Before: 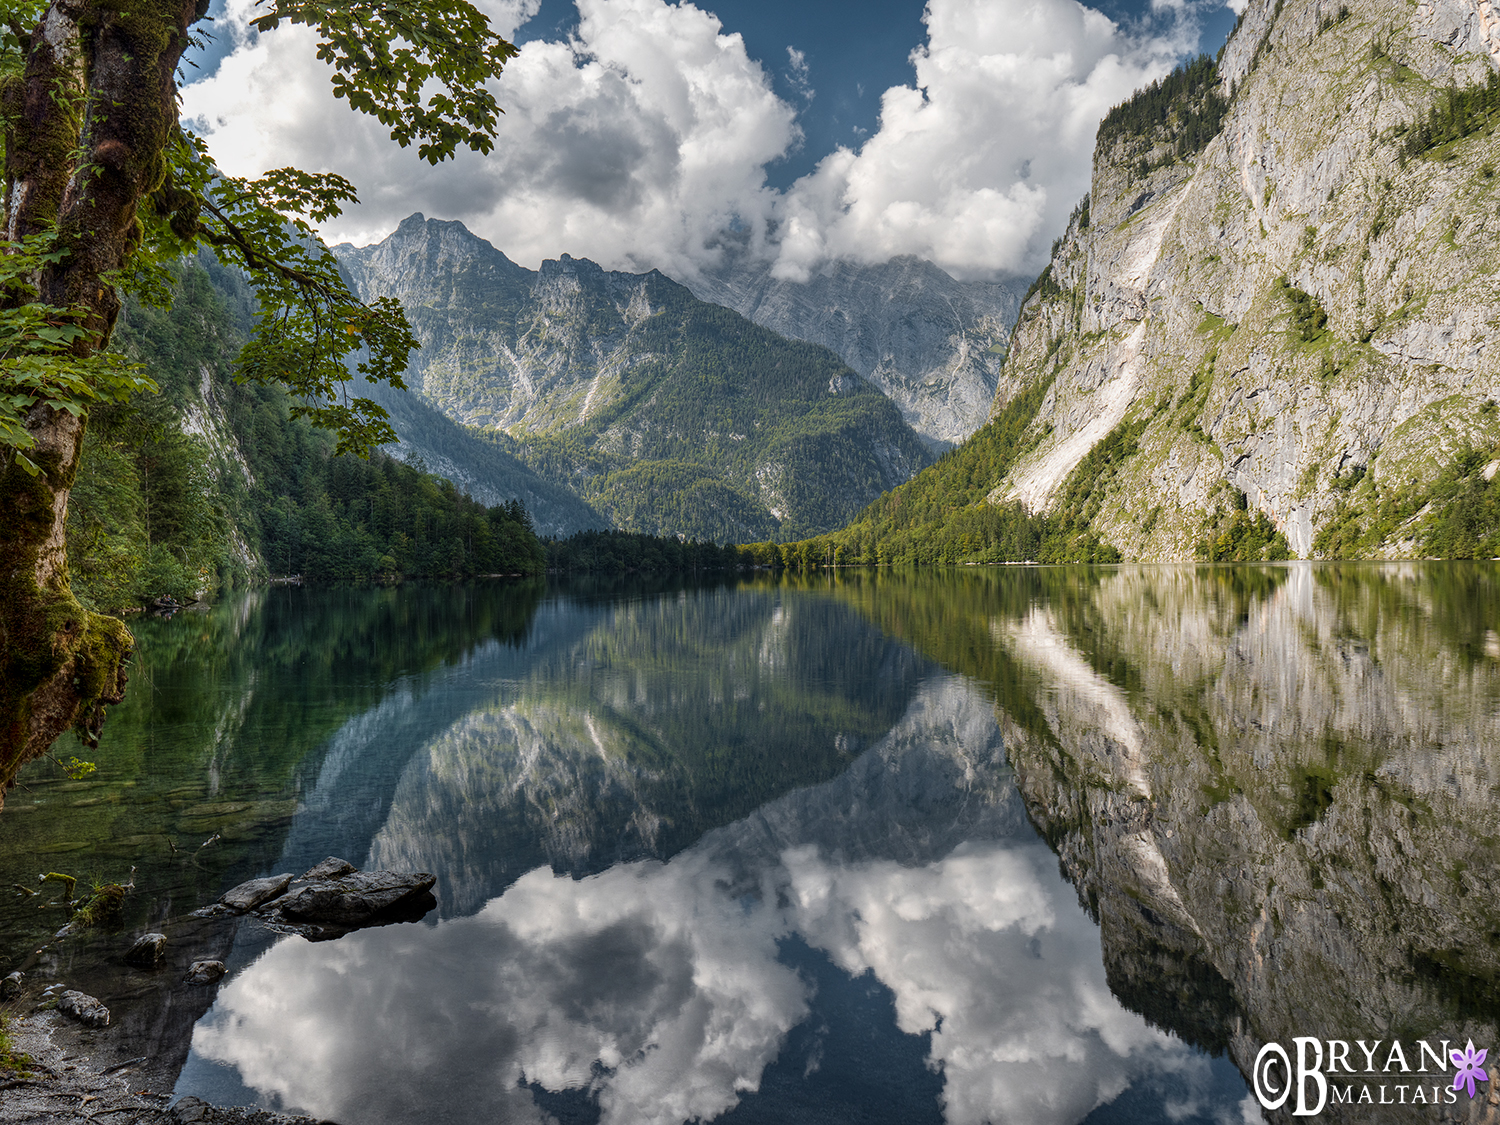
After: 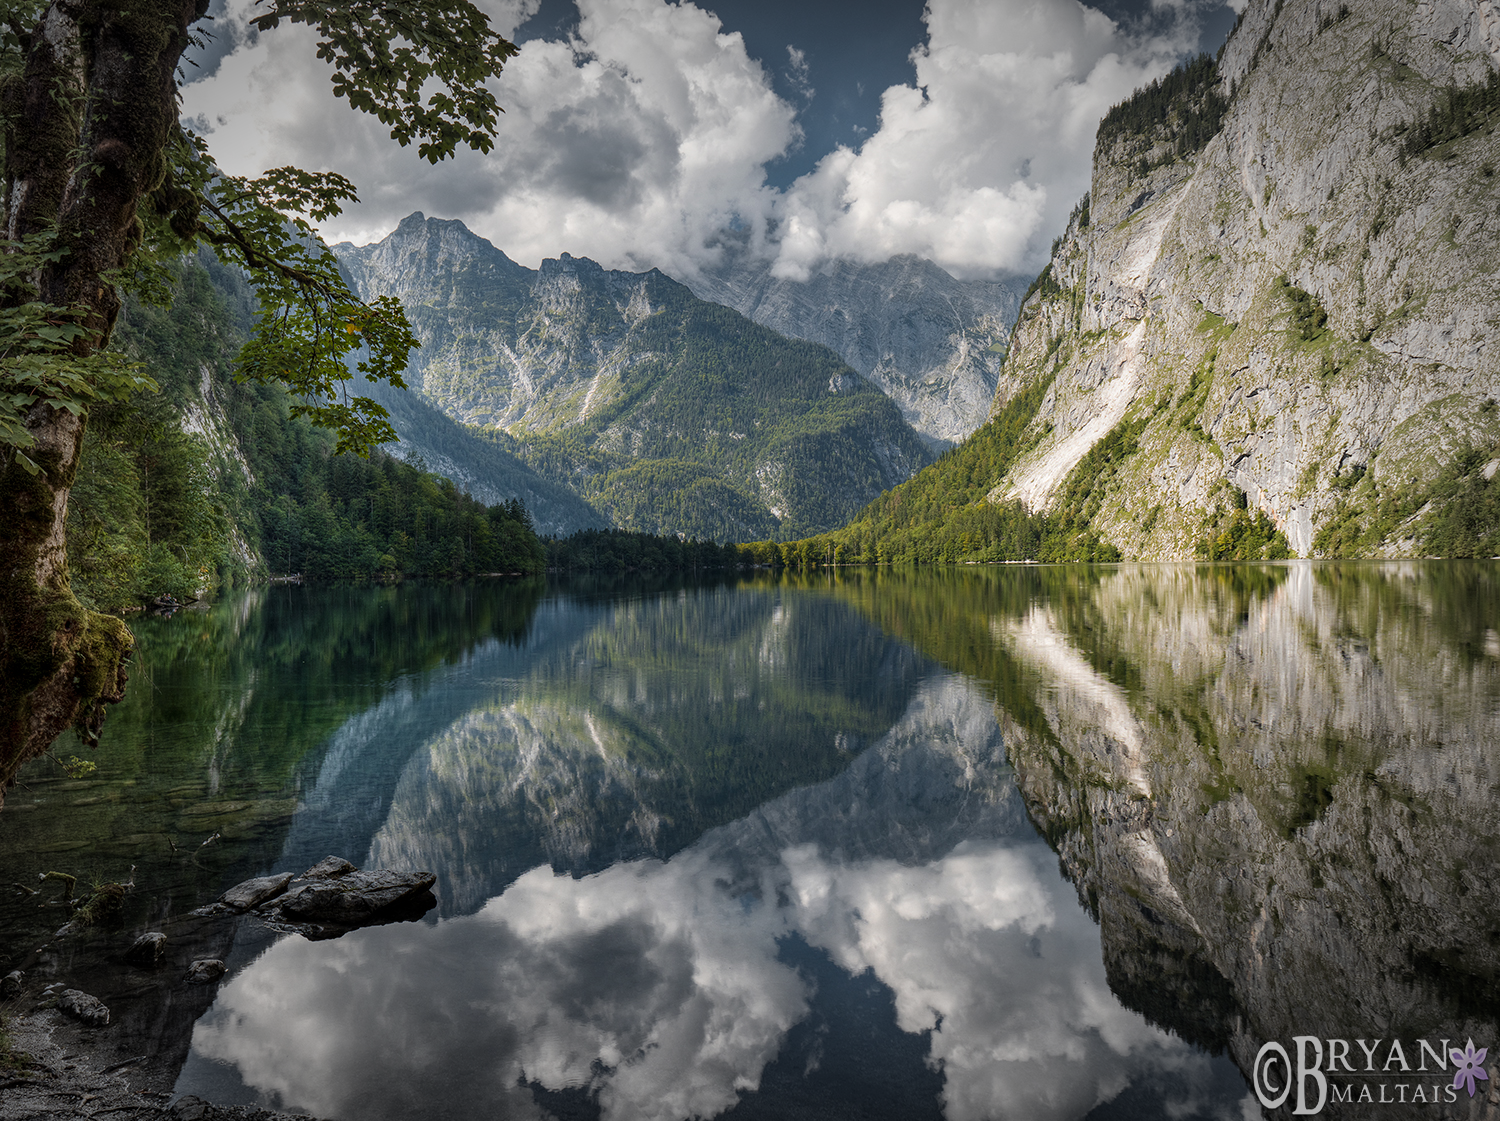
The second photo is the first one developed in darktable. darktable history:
crop: top 0.106%, bottom 0.189%
vignetting: fall-off start 71.08%, brightness -0.575, width/height ratio 1.333, unbound false
